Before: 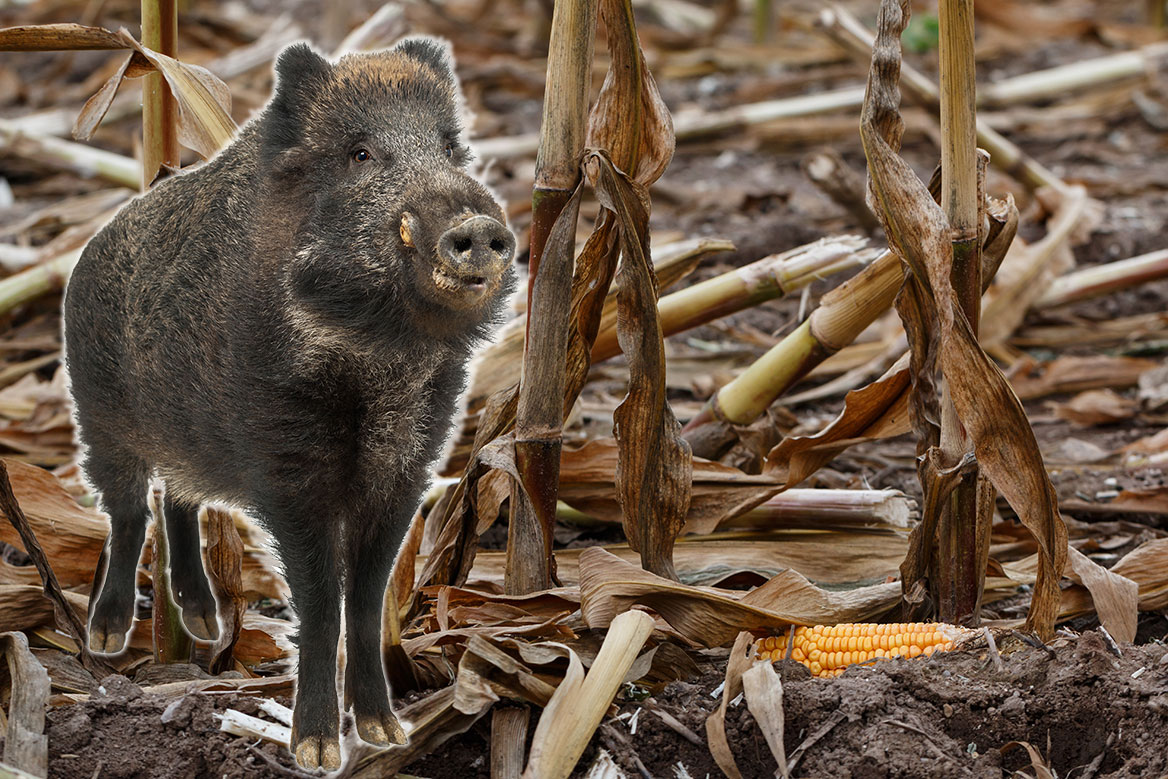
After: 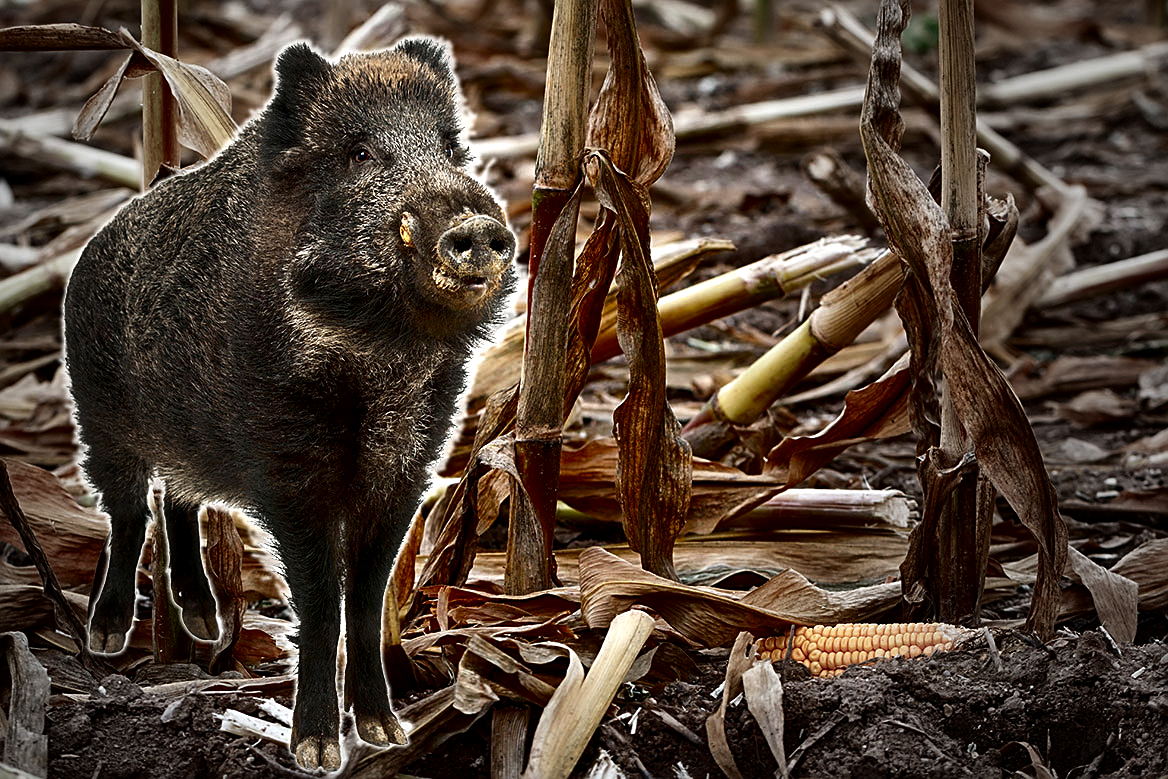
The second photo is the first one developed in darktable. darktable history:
vignetting: fall-off start 33.76%, fall-off radius 64.94%, brightness -0.575, center (-0.12, -0.002), width/height ratio 0.959
levels: levels [0, 0.43, 0.859]
local contrast: mode bilateral grid, contrast 20, coarseness 50, detail 130%, midtone range 0.2
contrast brightness saturation: contrast 0.13, brightness -0.24, saturation 0.14
exposure: exposure 0.191 EV, compensate highlight preservation false
sharpen: on, module defaults
